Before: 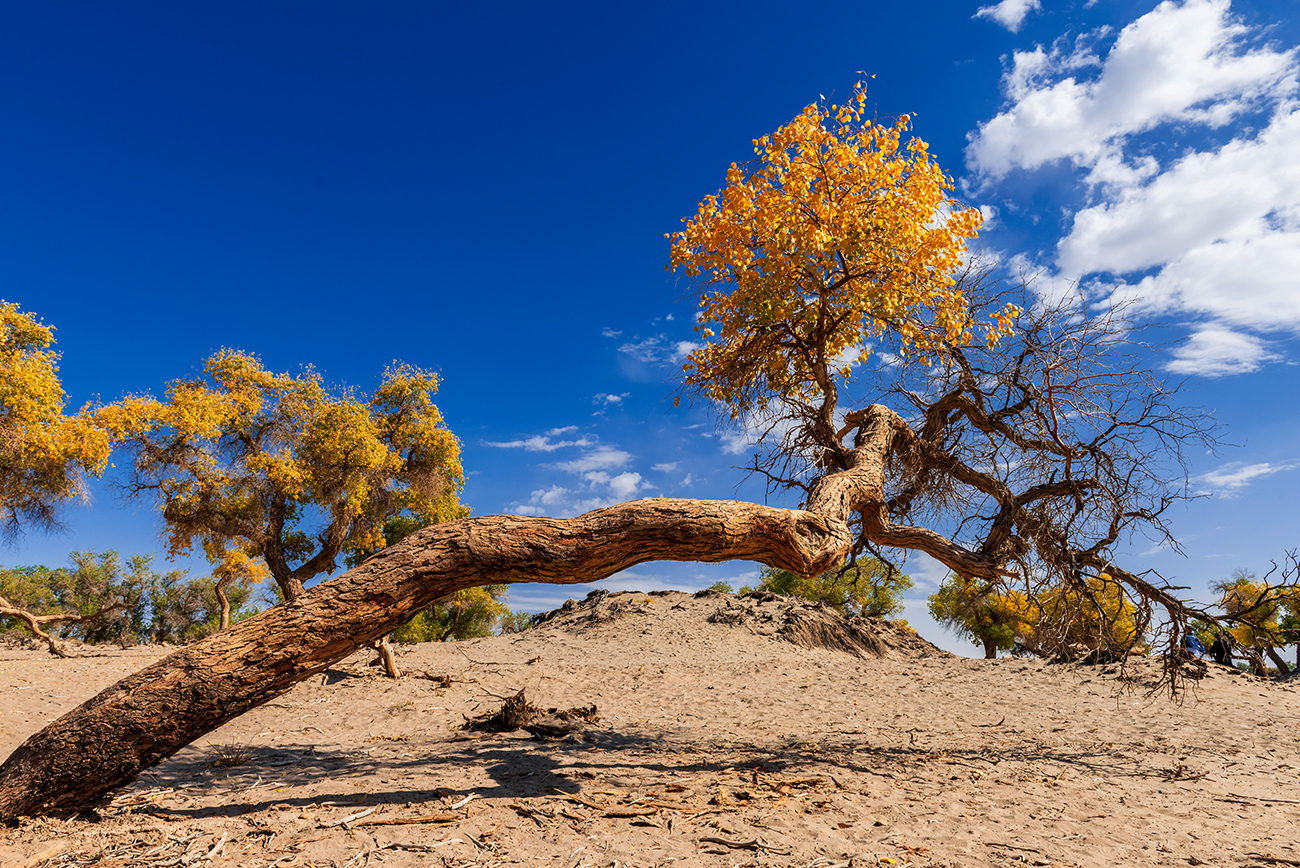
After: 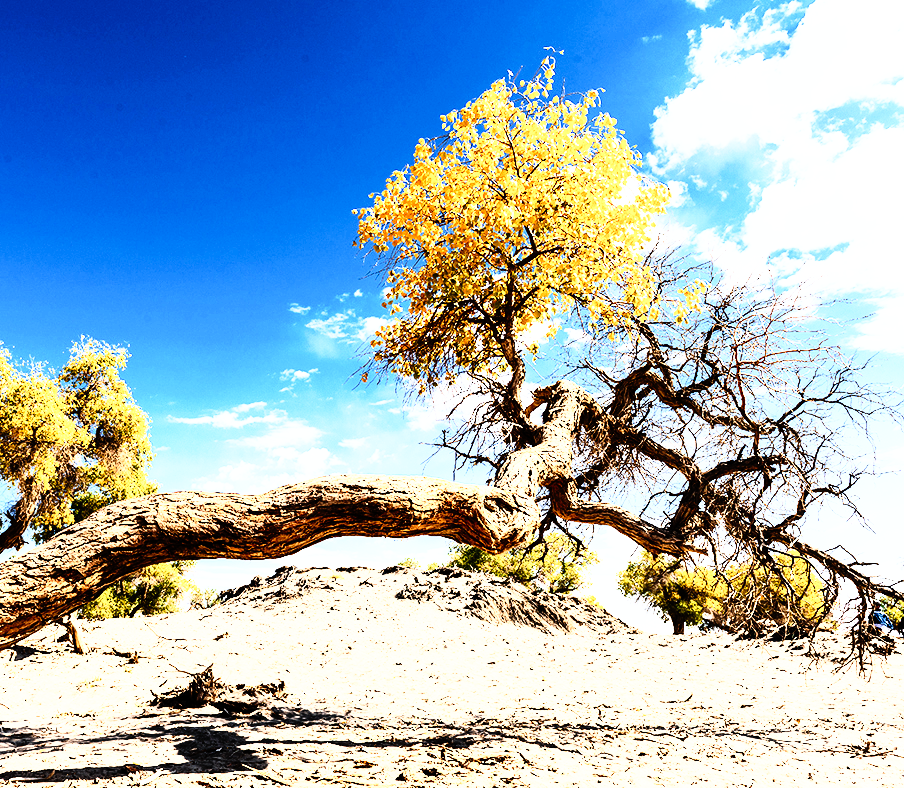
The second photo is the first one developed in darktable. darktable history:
shadows and highlights: shadows 0, highlights 40
crop and rotate: left 24.034%, top 2.838%, right 6.406%, bottom 6.299%
rgb curve: curves: ch0 [(0, 0) (0.21, 0.15) (0.24, 0.21) (0.5, 0.75) (0.75, 0.96) (0.89, 0.99) (1, 1)]; ch1 [(0, 0.02) (0.21, 0.13) (0.25, 0.2) (0.5, 0.67) (0.75, 0.9) (0.89, 0.97) (1, 1)]; ch2 [(0, 0.02) (0.21, 0.13) (0.25, 0.2) (0.5, 0.67) (0.75, 0.9) (0.89, 0.97) (1, 1)], compensate middle gray true
base curve: curves: ch0 [(0, 0) (0.012, 0.01) (0.073, 0.168) (0.31, 0.711) (0.645, 0.957) (1, 1)], preserve colors none
